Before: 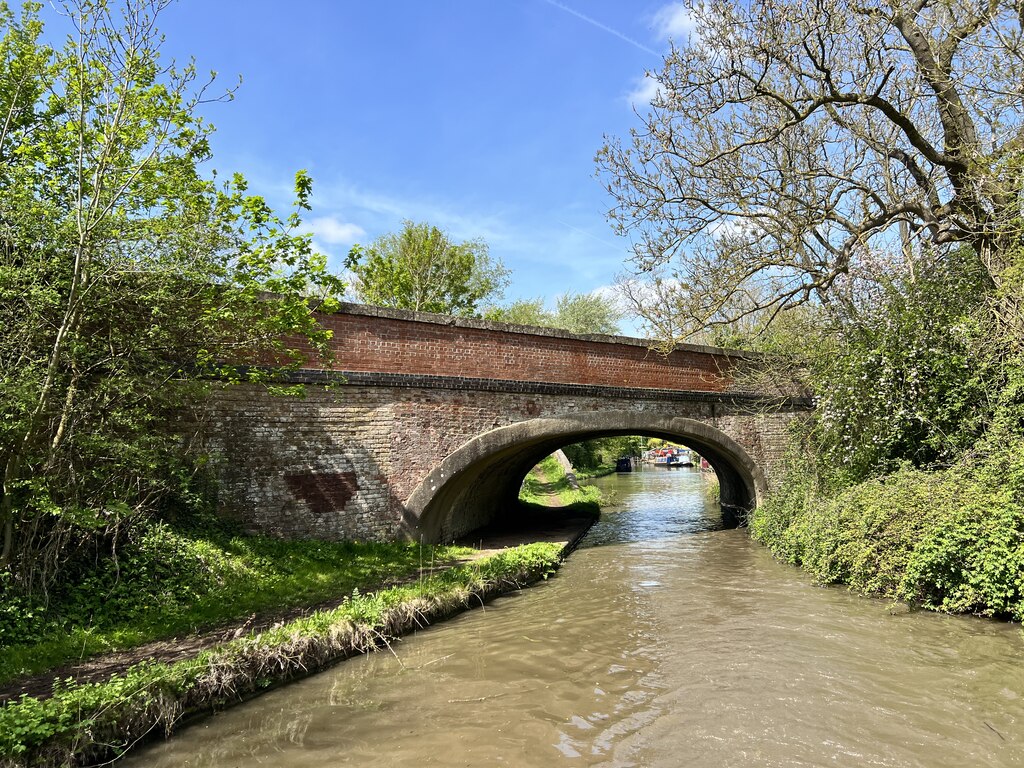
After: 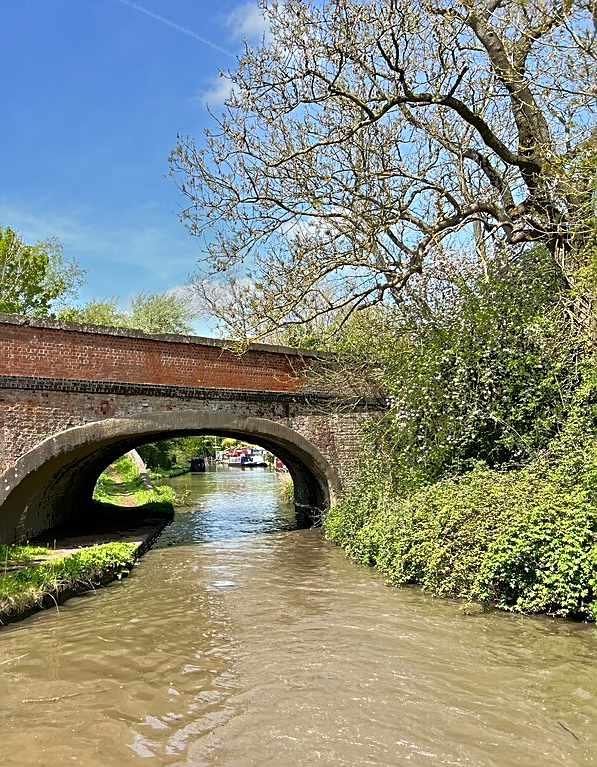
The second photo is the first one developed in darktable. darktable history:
sharpen: on, module defaults
tone equalizer: -7 EV -0.657 EV, -6 EV 0.972 EV, -5 EV -0.454 EV, -4 EV 0.392 EV, -3 EV 0.418 EV, -2 EV 0.177 EV, -1 EV -0.167 EV, +0 EV -0.399 EV
crop: left 41.604%
